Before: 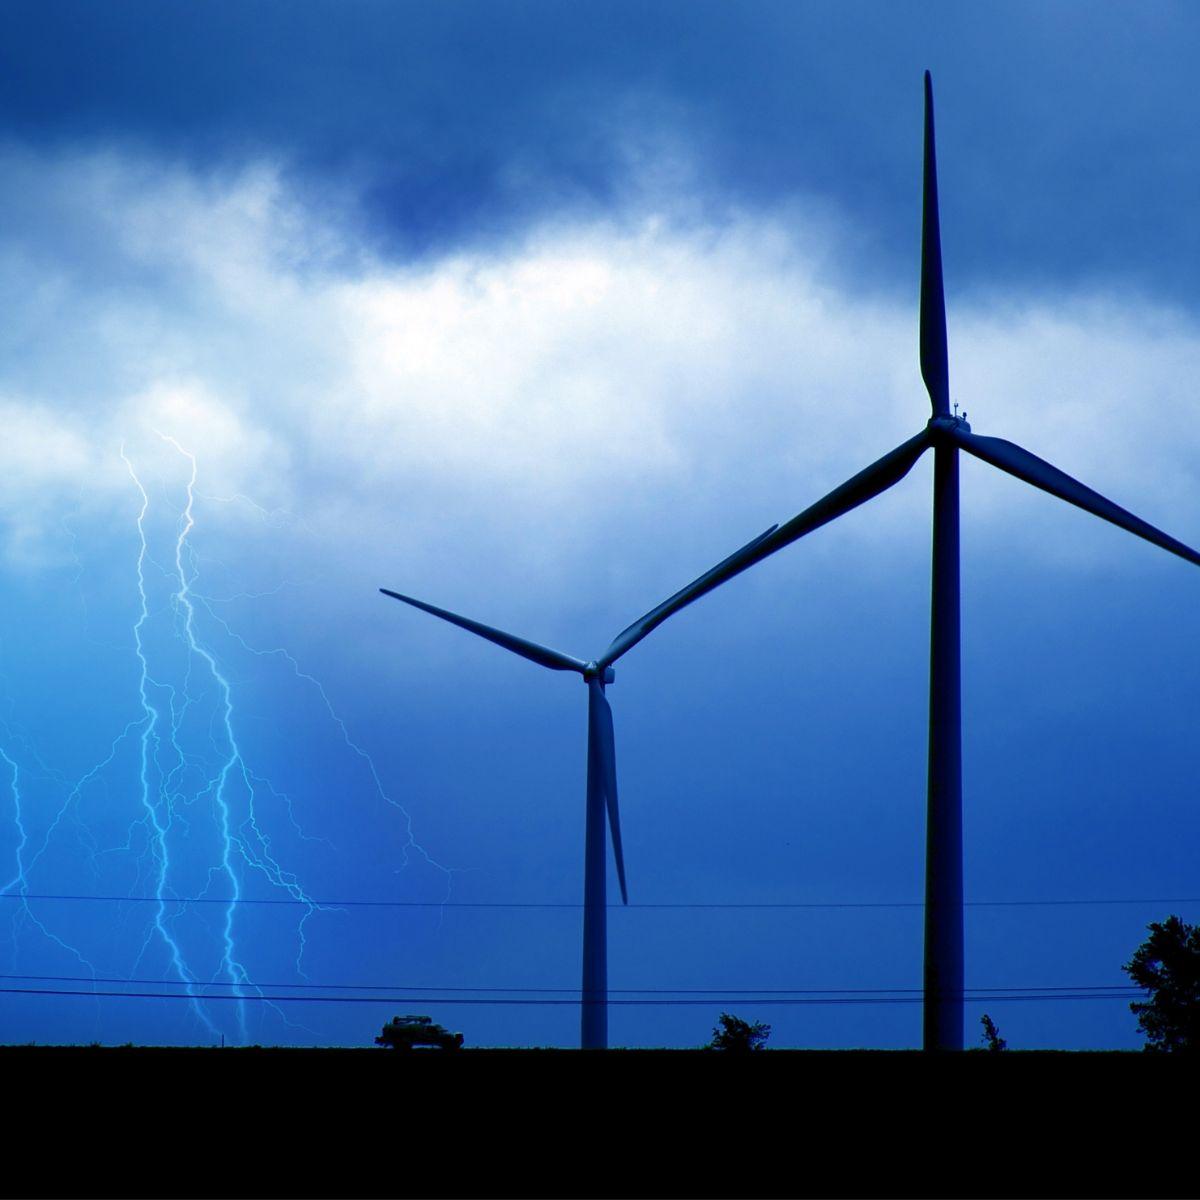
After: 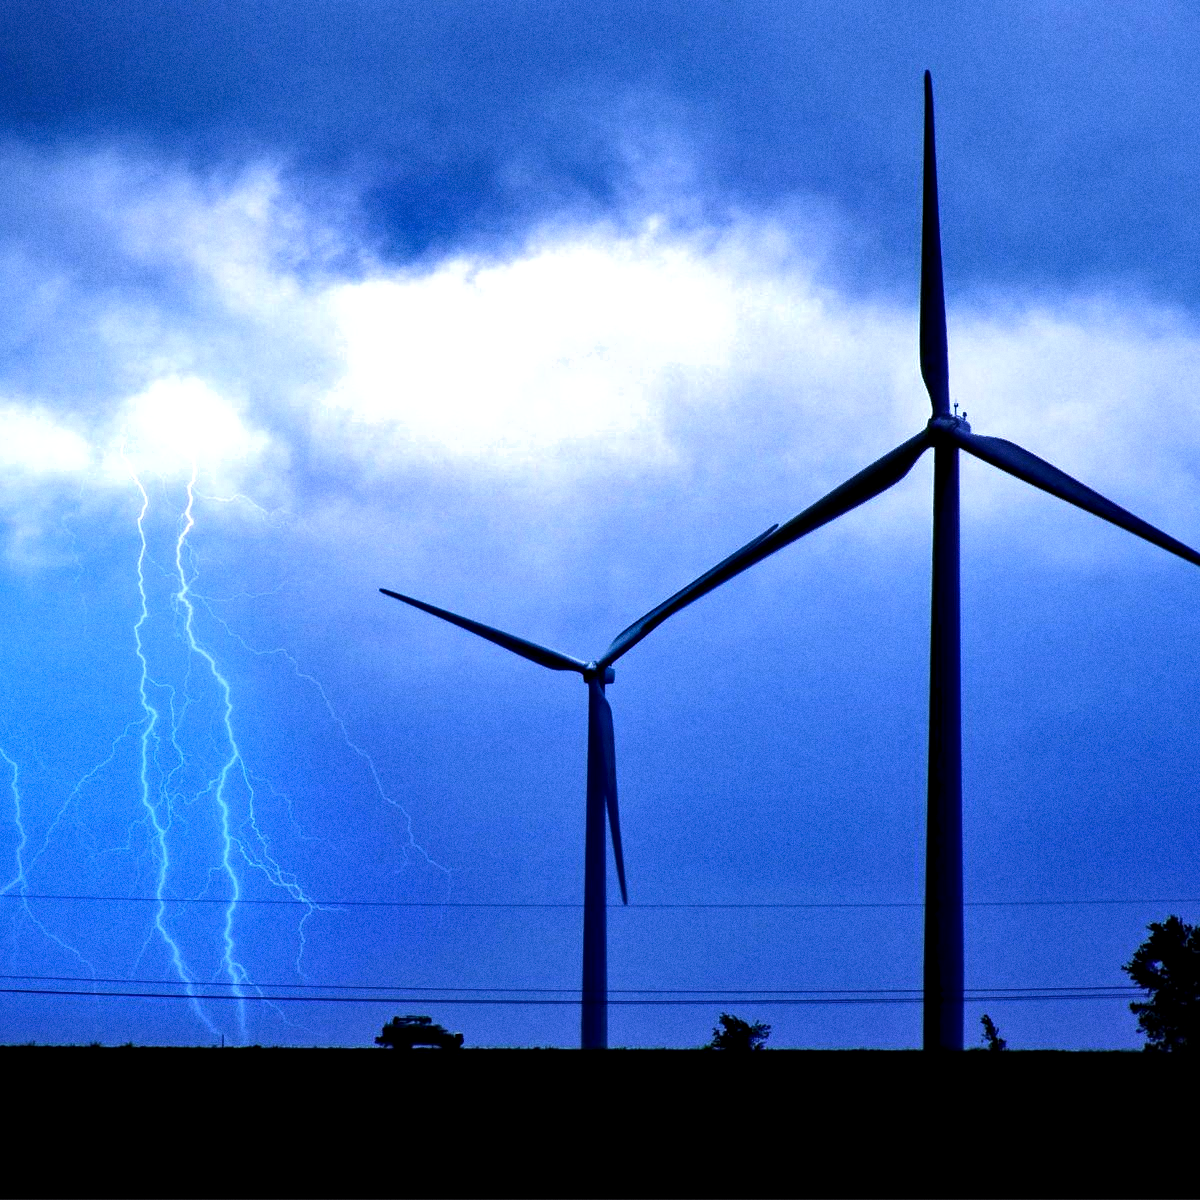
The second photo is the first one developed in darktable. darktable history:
white balance: red 1.042, blue 1.17
grain: on, module defaults
shadows and highlights: shadows 12, white point adjustment 1.2, soften with gaussian
tone equalizer: -8 EV -0.417 EV, -7 EV -0.389 EV, -6 EV -0.333 EV, -5 EV -0.222 EV, -3 EV 0.222 EV, -2 EV 0.333 EV, -1 EV 0.389 EV, +0 EV 0.417 EV, edges refinement/feathering 500, mask exposure compensation -1.57 EV, preserve details no
exposure: exposure -0.157 EV, compensate highlight preservation false
contrast equalizer: y [[0.545, 0.572, 0.59, 0.59, 0.571, 0.545], [0.5 ×6], [0.5 ×6], [0 ×6], [0 ×6]]
